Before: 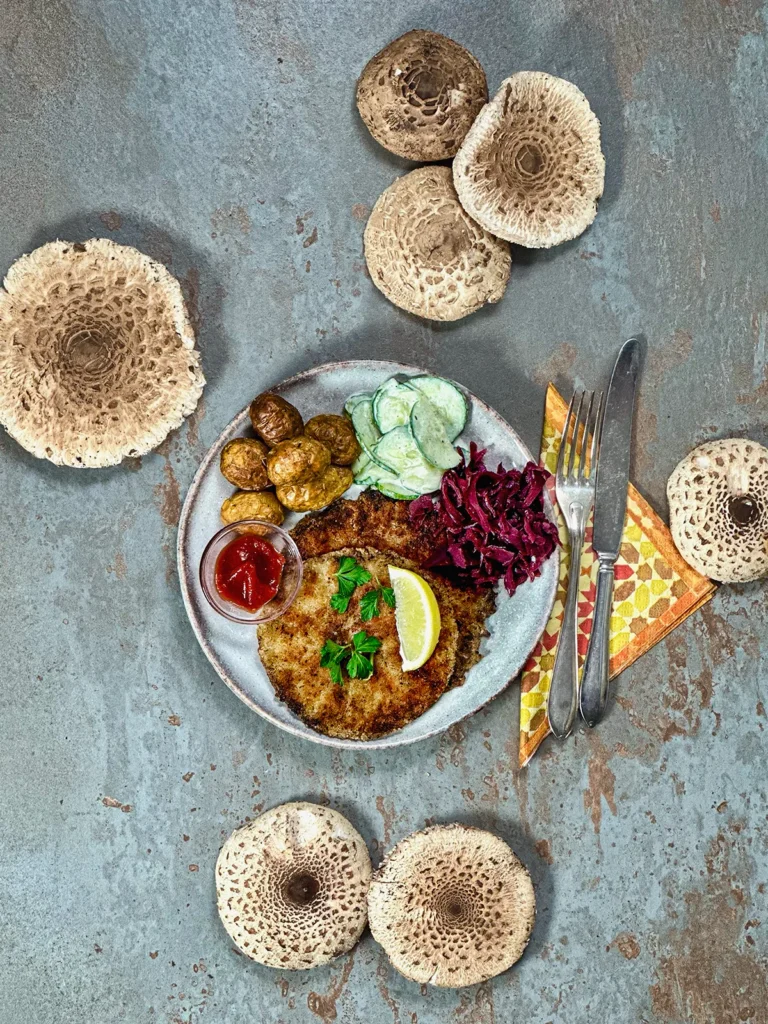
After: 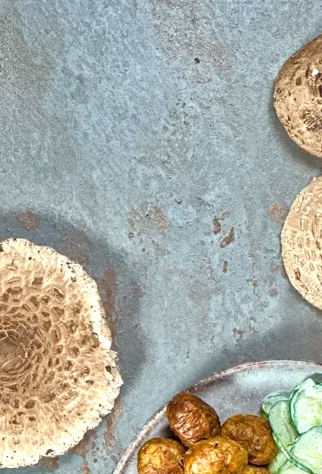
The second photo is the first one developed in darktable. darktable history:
exposure: exposure 0.207 EV, compensate highlight preservation false
crop and rotate: left 10.817%, top 0.062%, right 47.194%, bottom 53.626%
tone equalizer: -7 EV 0.15 EV, -6 EV 0.6 EV, -5 EV 1.15 EV, -4 EV 1.33 EV, -3 EV 1.15 EV, -2 EV 0.6 EV, -1 EV 0.15 EV, mask exposure compensation -0.5 EV
